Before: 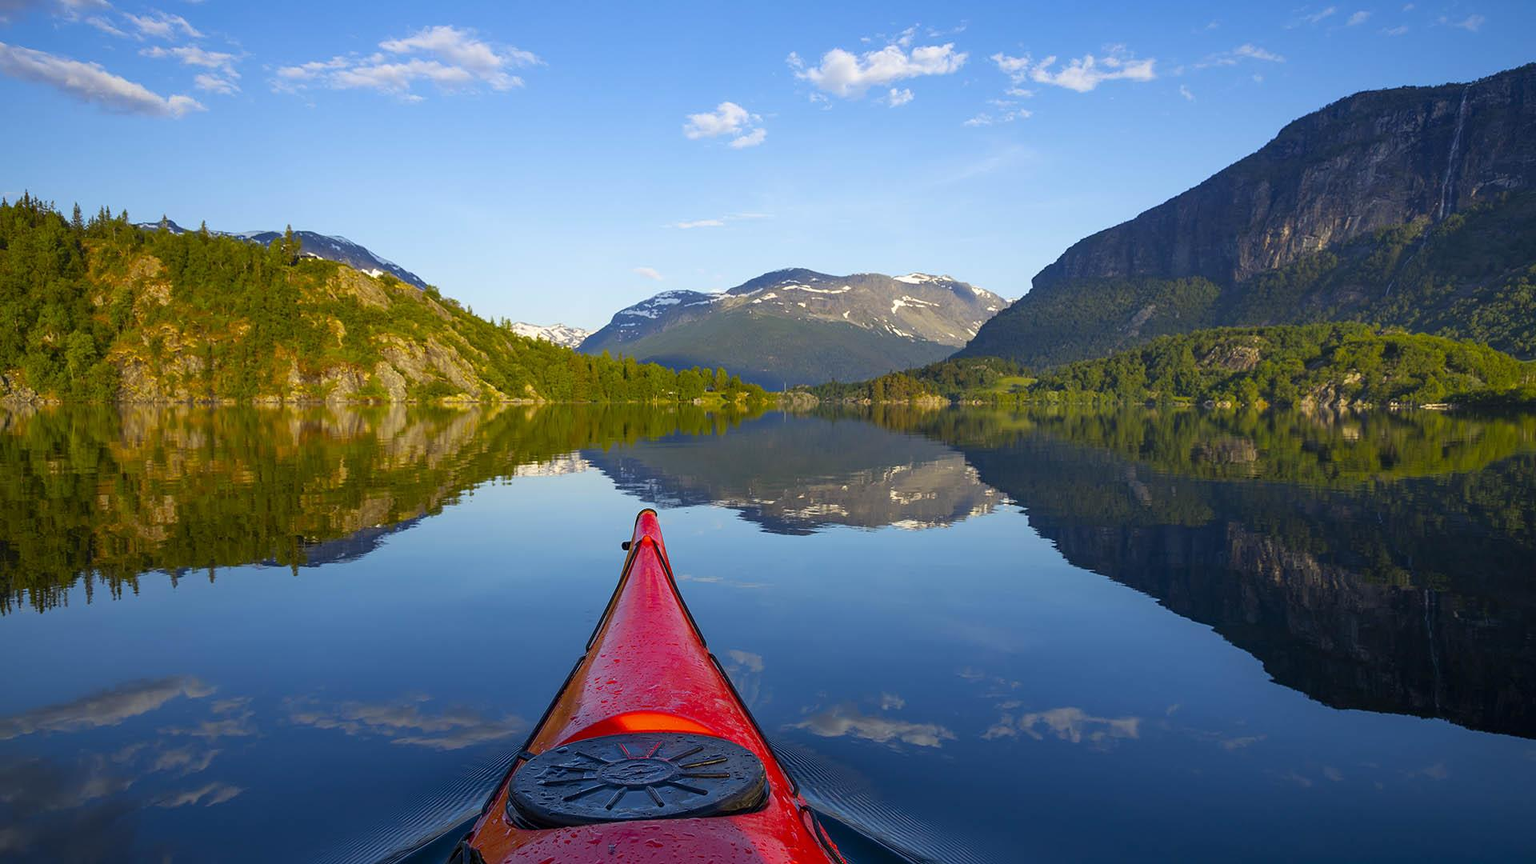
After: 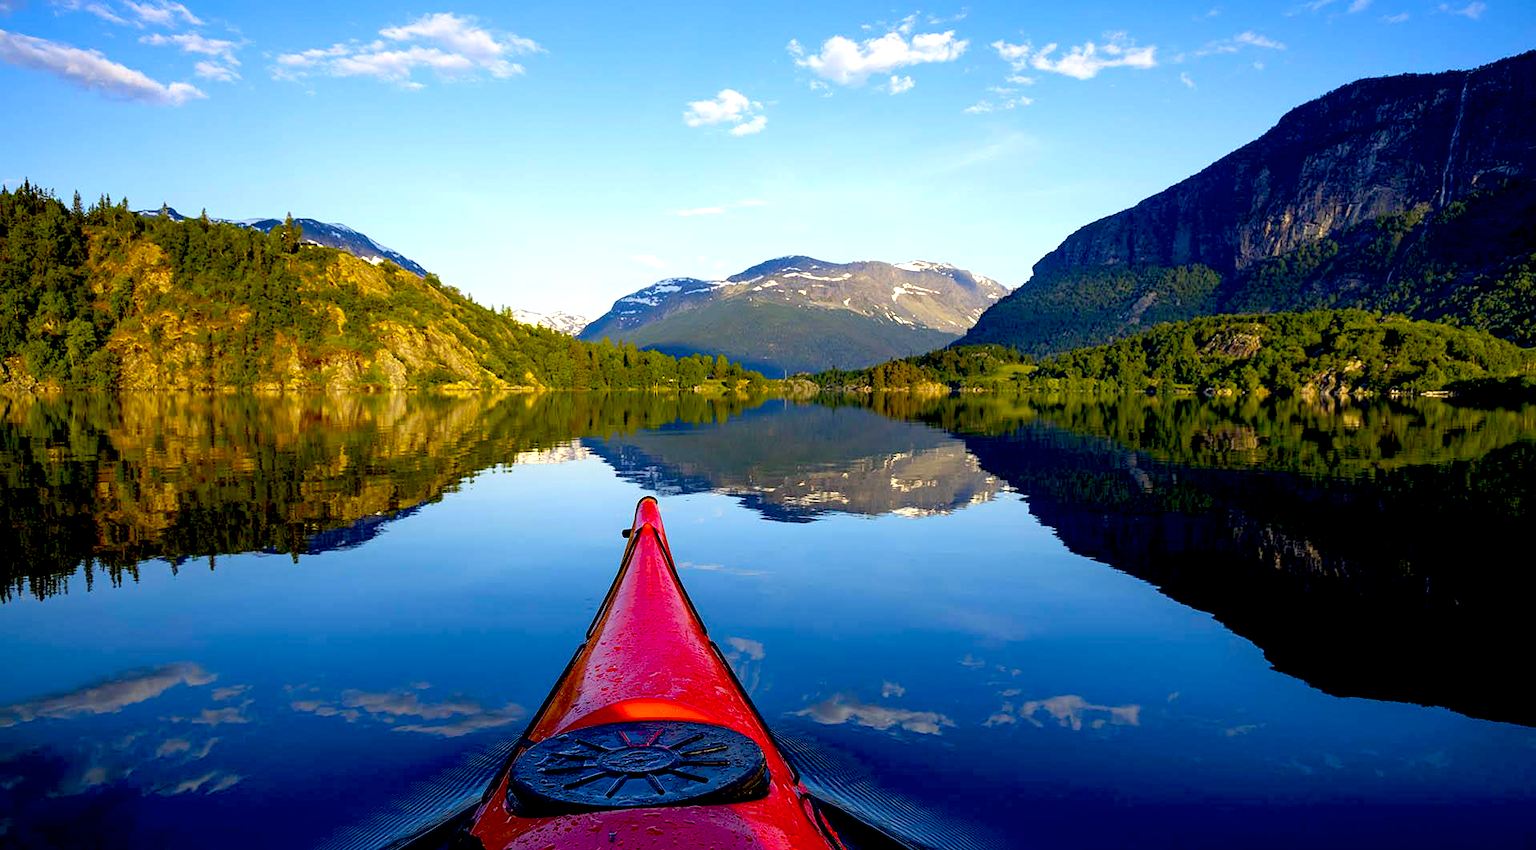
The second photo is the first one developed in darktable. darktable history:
contrast equalizer: y [[0.5, 0.5, 0.468, 0.5, 0.5, 0.5], [0.5 ×6], [0.5 ×6], [0 ×6], [0 ×6]]
exposure: black level correction 0.039, exposure 0.5 EV, compensate exposure bias true, compensate highlight preservation false
color balance rgb: highlights gain › luminance 6.689%, highlights gain › chroma 0.89%, highlights gain › hue 47.39°, perceptual saturation grading › global saturation -0.139%, global vibrance 25.422%
tone equalizer: on, module defaults
crop: top 1.5%, right 0.003%
